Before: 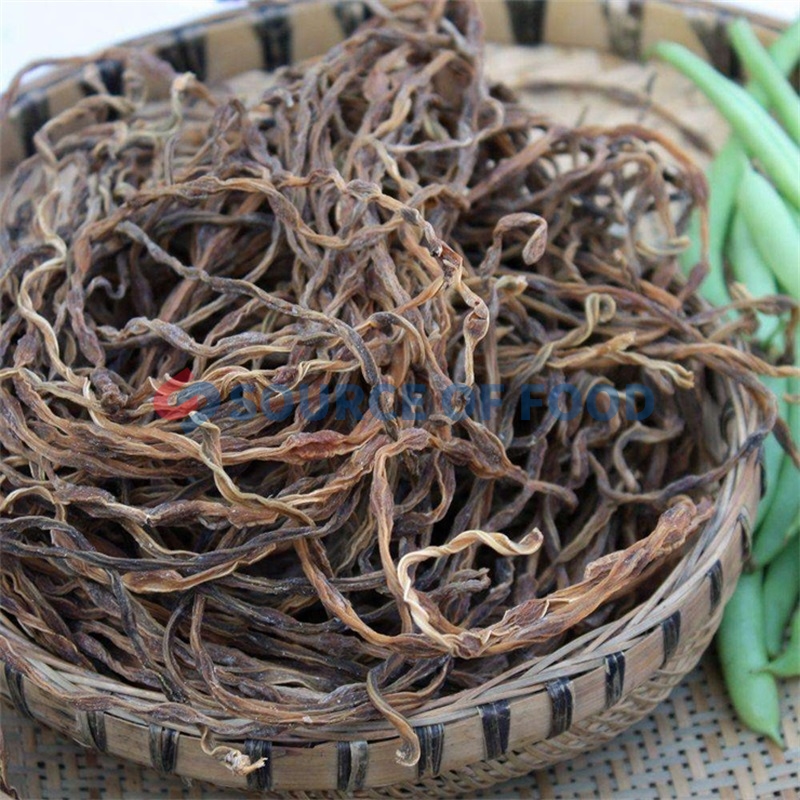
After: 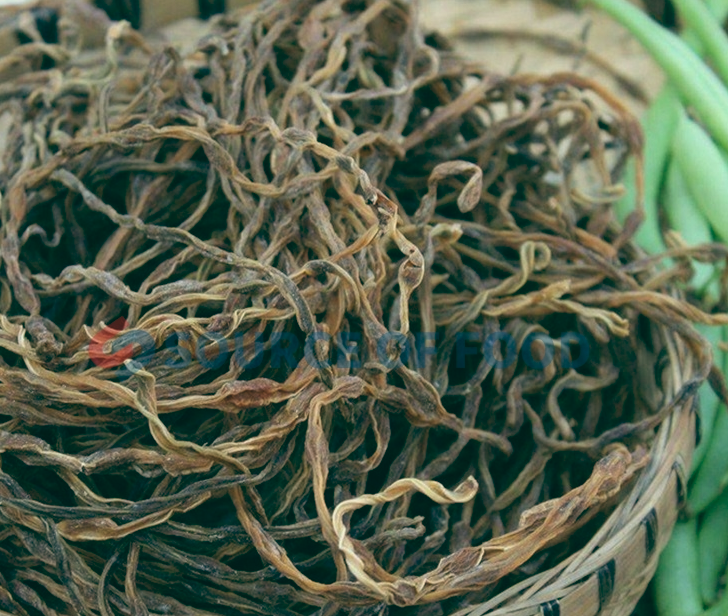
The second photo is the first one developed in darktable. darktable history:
crop: left 8.155%, top 6.611%, bottom 15.385%
color balance: lift [1.005, 0.99, 1.007, 1.01], gamma [1, 1.034, 1.032, 0.966], gain [0.873, 1.055, 1.067, 0.933]
